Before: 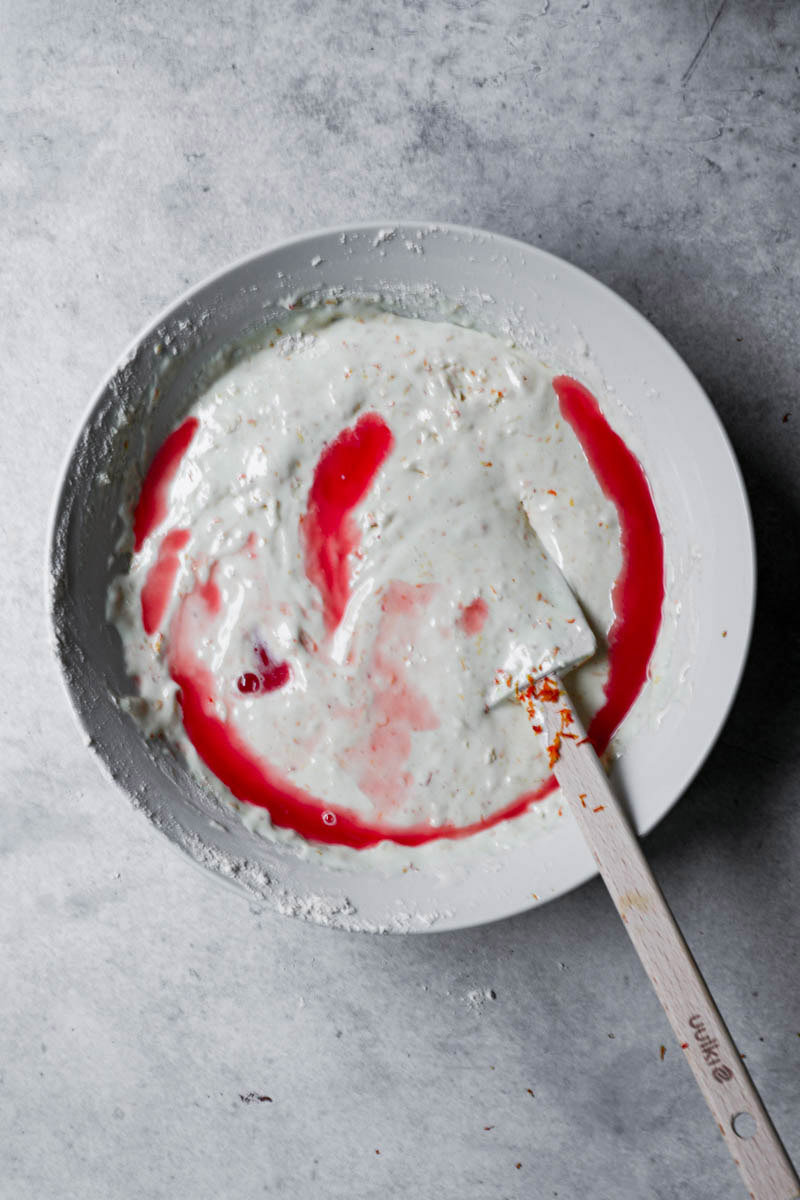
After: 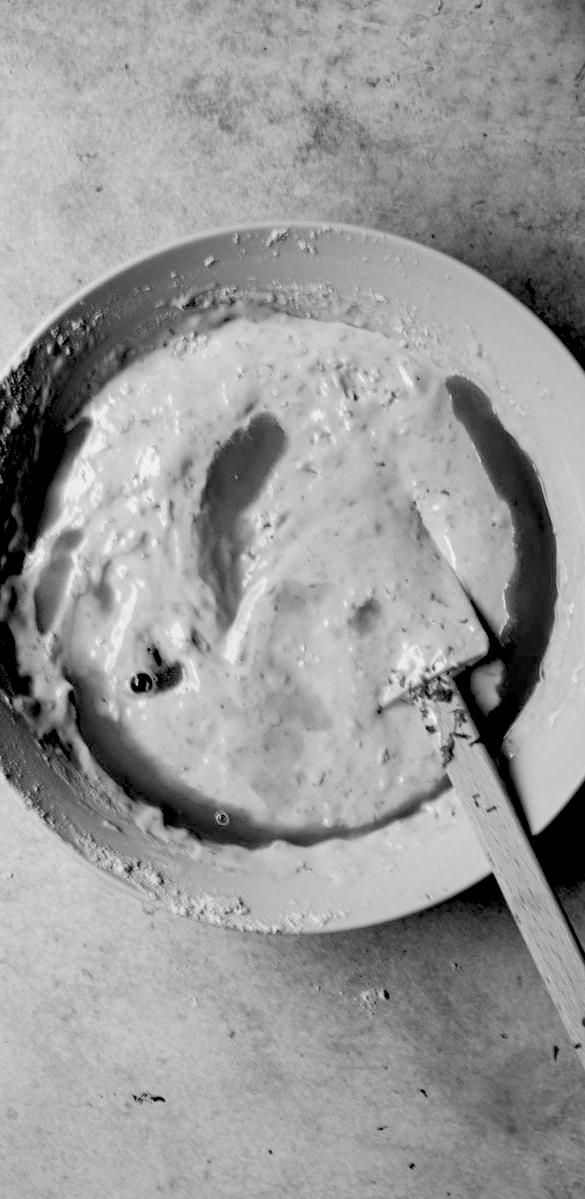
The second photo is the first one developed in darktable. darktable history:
crop: left 13.443%, right 13.31%
monochrome: on, module defaults
exposure: black level correction 0.056, exposure -0.039 EV, compensate highlight preservation false
